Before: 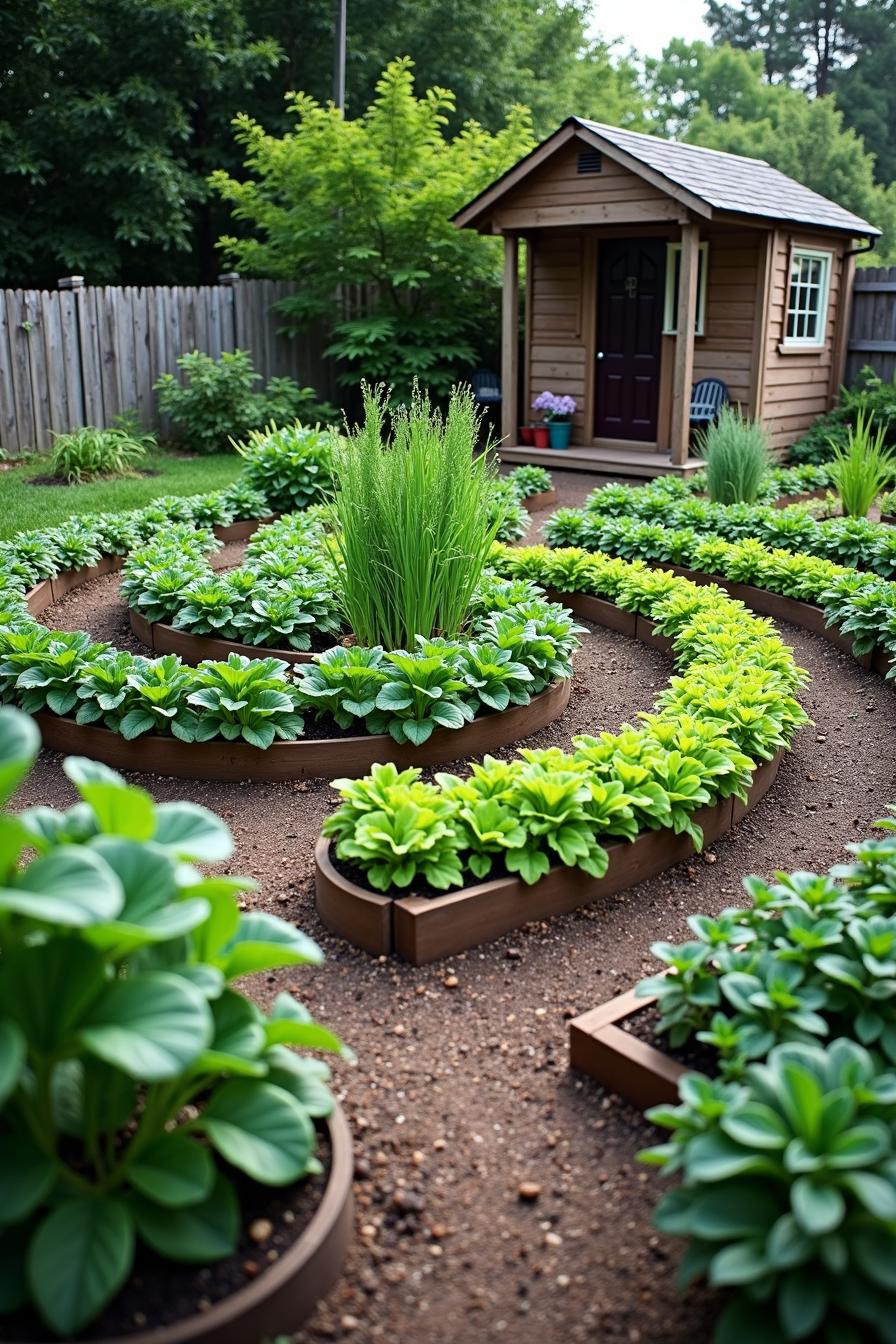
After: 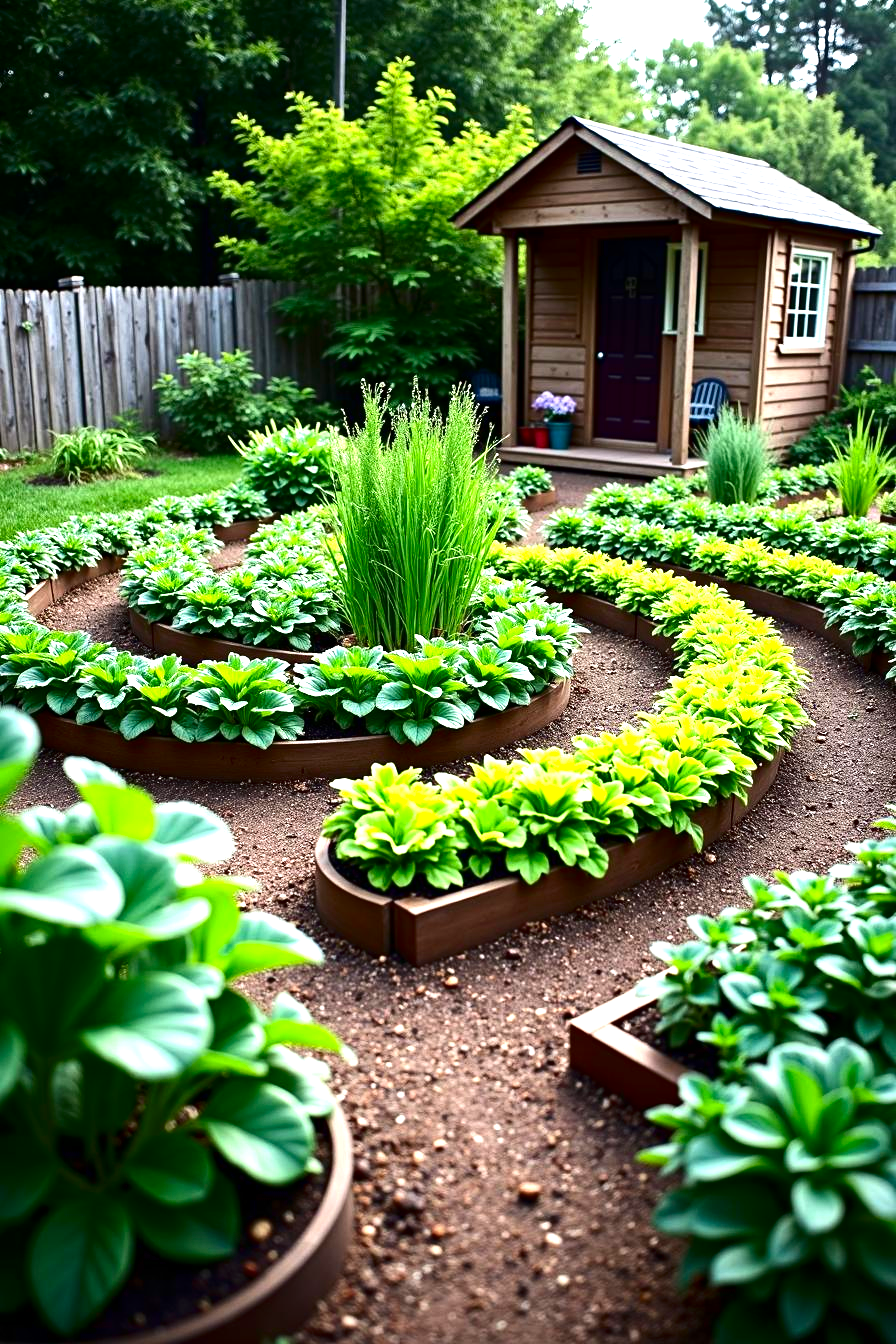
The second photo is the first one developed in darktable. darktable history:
exposure: black level correction 0, exposure 1.015 EV, compensate exposure bias true, compensate highlight preservation false
contrast brightness saturation: contrast 0.128, brightness -0.239, saturation 0.148
